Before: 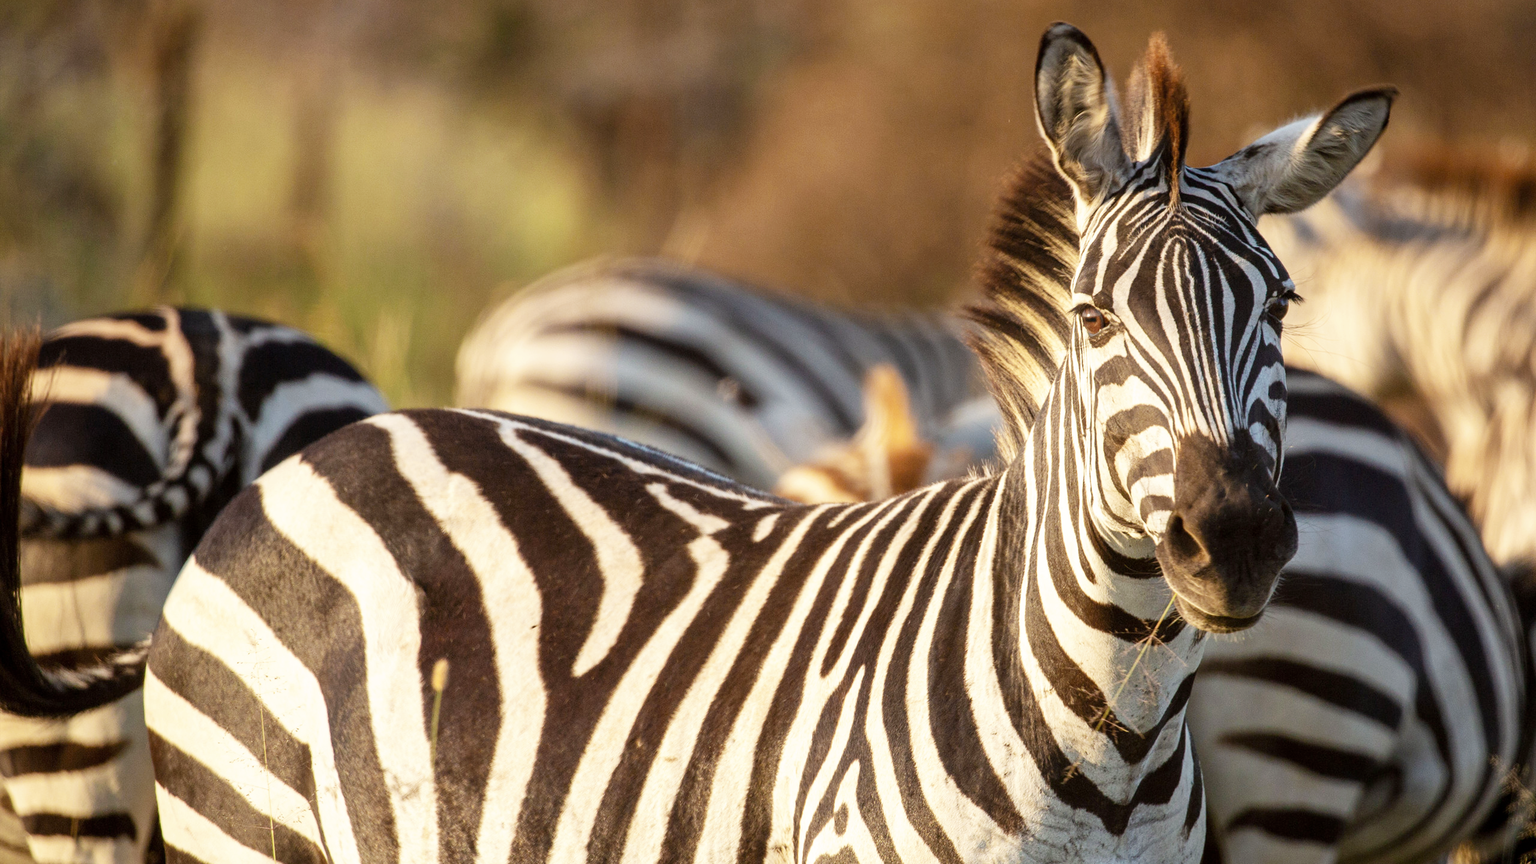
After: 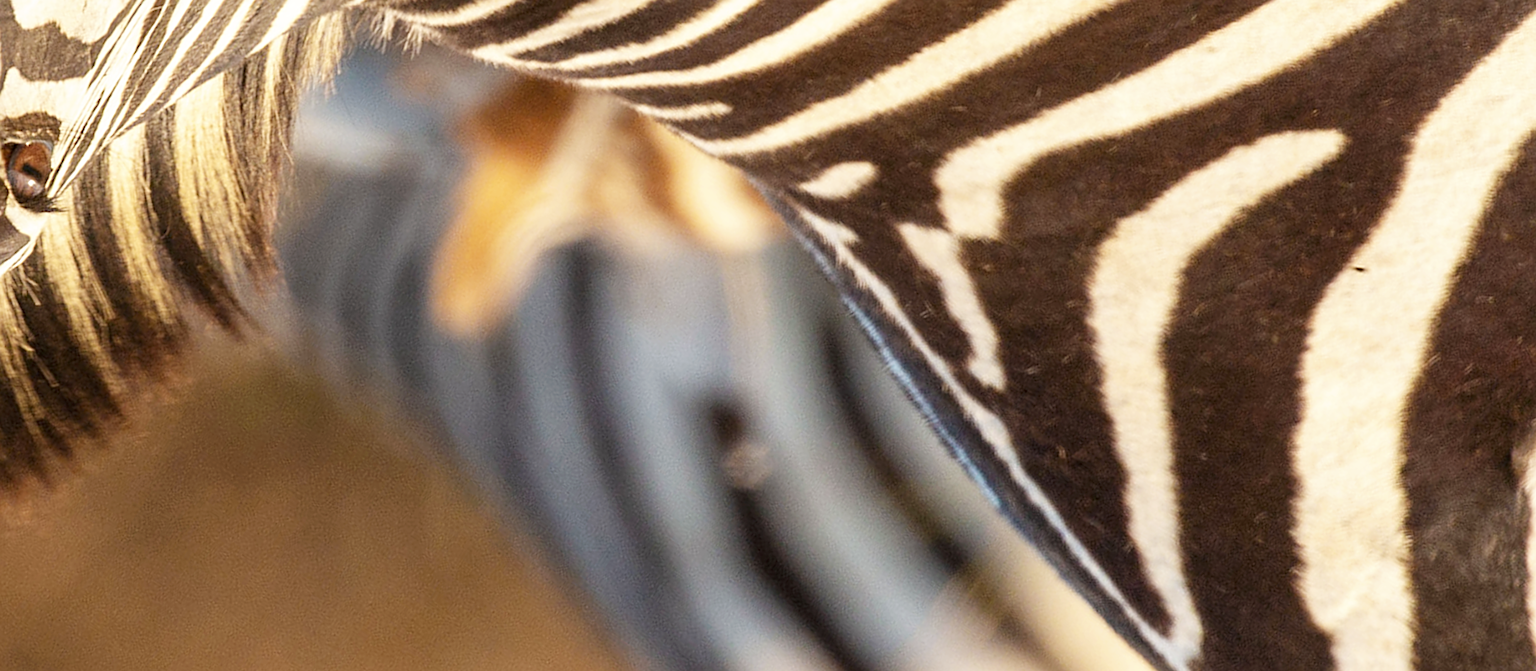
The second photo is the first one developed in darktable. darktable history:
crop and rotate: angle 146.94°, left 9.176%, top 15.665%, right 4.402%, bottom 17.159%
sharpen: on, module defaults
